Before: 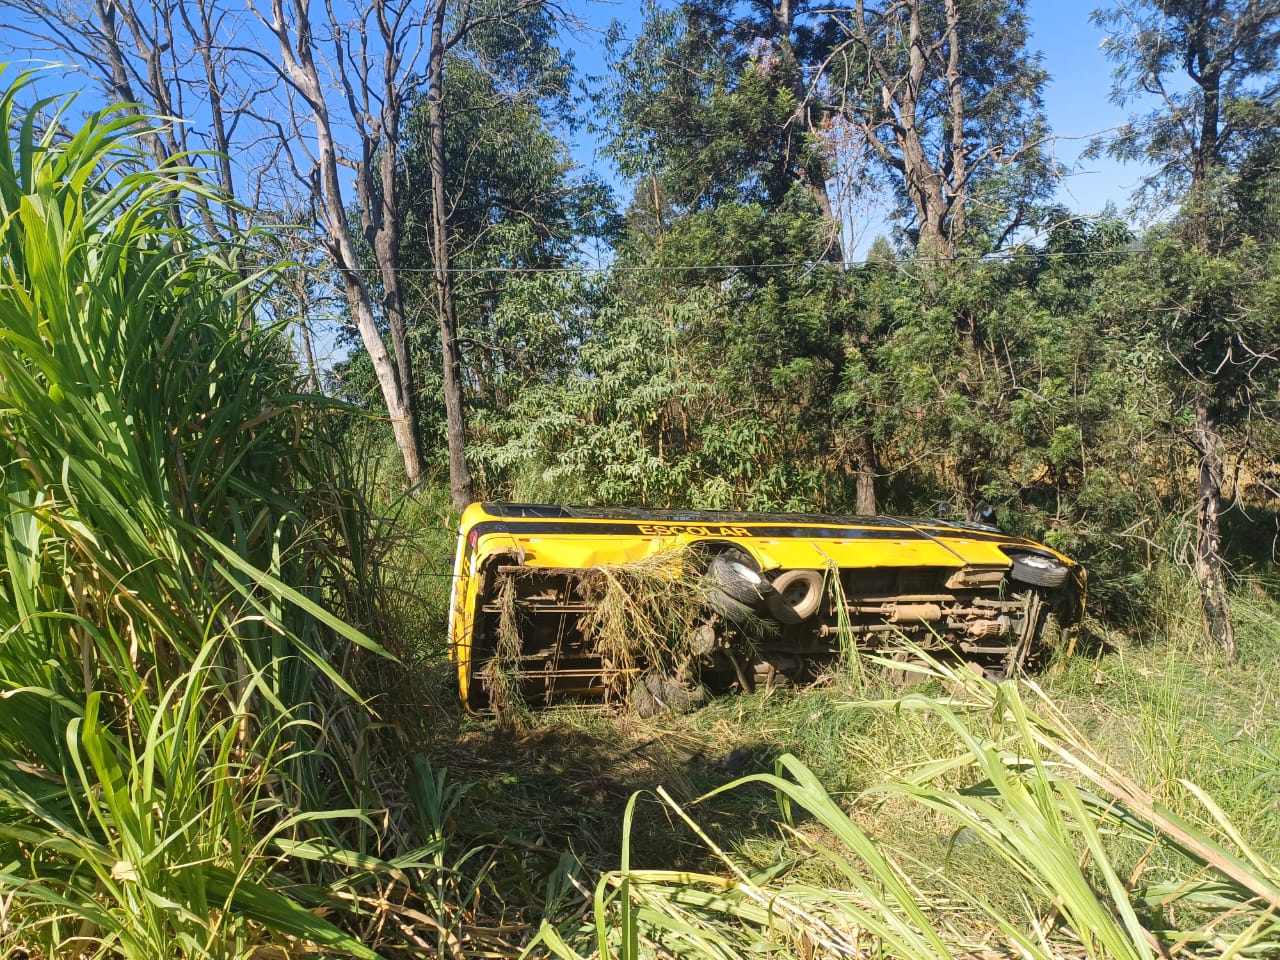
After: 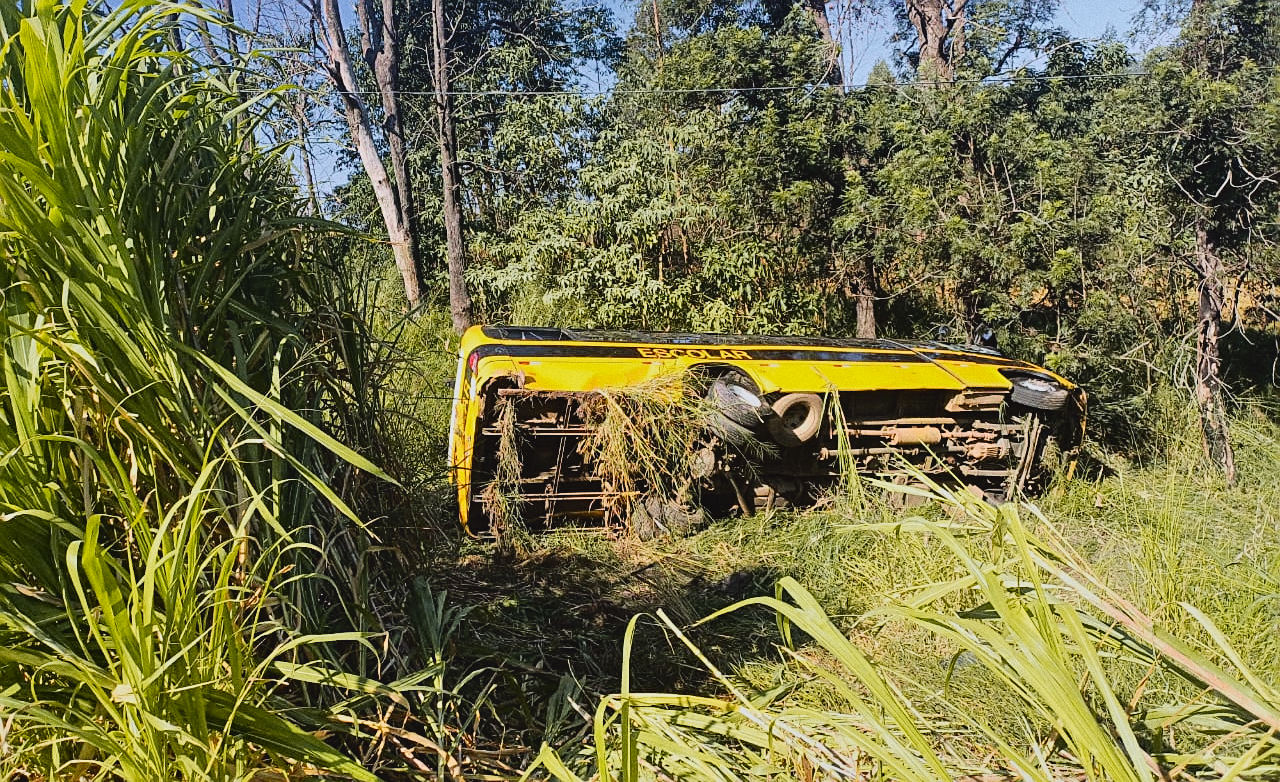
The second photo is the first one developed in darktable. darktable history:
crop and rotate: top 18.507%
sharpen: on, module defaults
tone curve: curves: ch0 [(0, 0.036) (0.119, 0.115) (0.461, 0.479) (0.715, 0.767) (0.817, 0.865) (1, 0.998)]; ch1 [(0, 0) (0.377, 0.416) (0.44, 0.461) (0.487, 0.49) (0.514, 0.525) (0.538, 0.561) (0.67, 0.713) (1, 1)]; ch2 [(0, 0) (0.38, 0.405) (0.463, 0.445) (0.492, 0.486) (0.529, 0.533) (0.578, 0.59) (0.653, 0.698) (1, 1)], color space Lab, independent channels, preserve colors none
grain: strength 26%
shadows and highlights: soften with gaussian
filmic rgb: black relative exposure -7.48 EV, white relative exposure 4.83 EV, hardness 3.4, color science v6 (2022)
white balance: red 0.98, blue 1.034
exposure: compensate highlight preservation false
